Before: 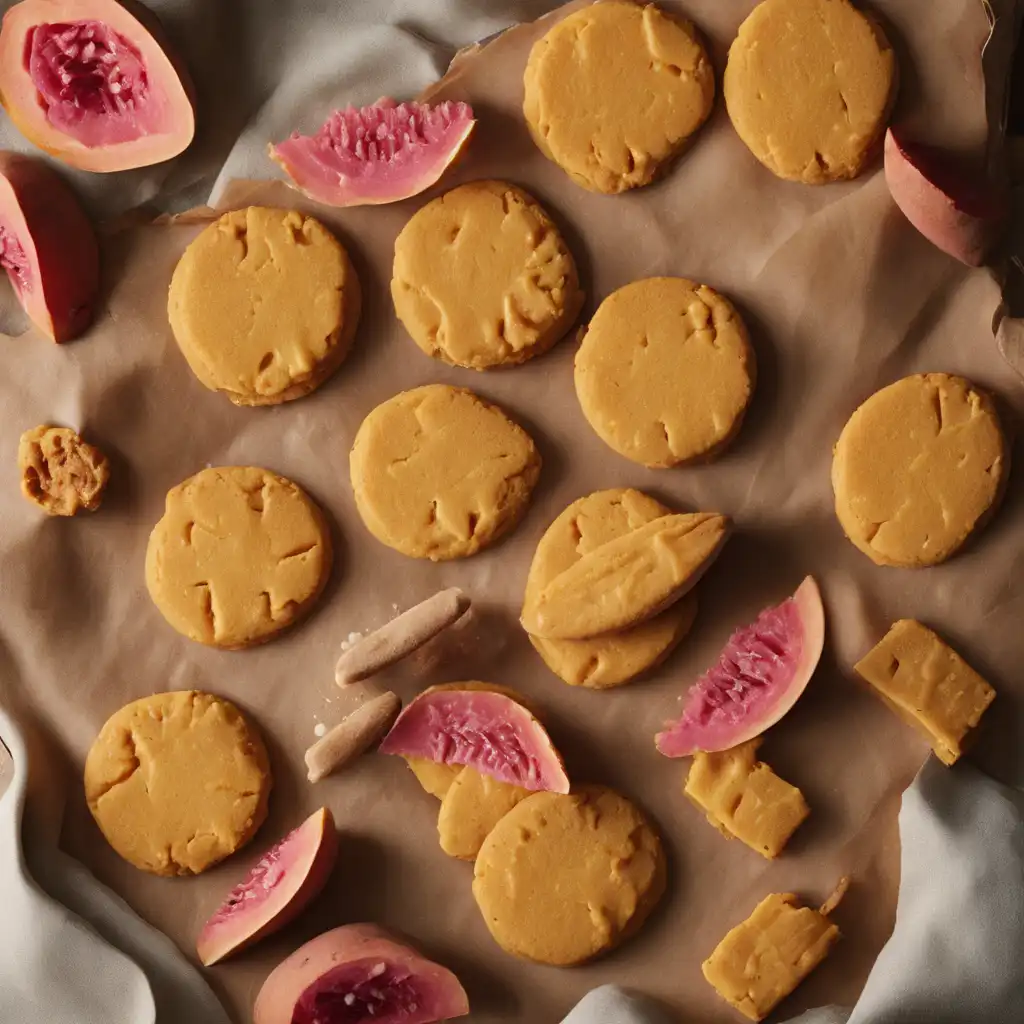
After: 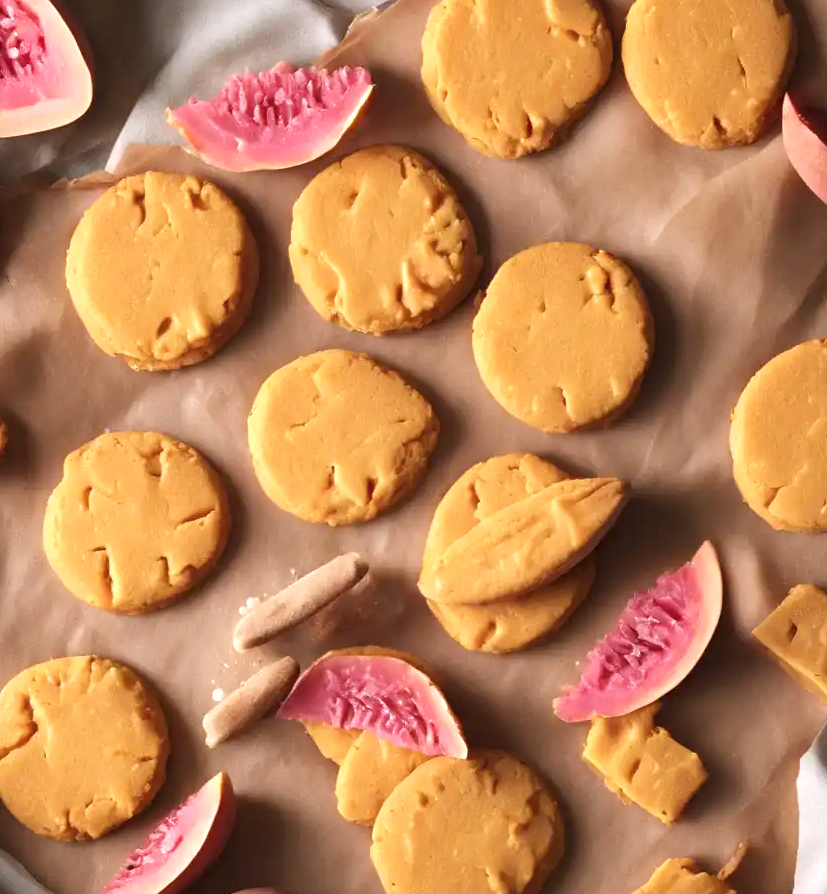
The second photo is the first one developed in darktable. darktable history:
color calibration: illuminant as shot in camera, x 0.358, y 0.373, temperature 4628.91 K, saturation algorithm version 1 (2020)
crop: left 10.007%, top 3.477%, right 9.221%, bottom 9.173%
exposure: exposure 0.774 EV, compensate exposure bias true, compensate highlight preservation false
